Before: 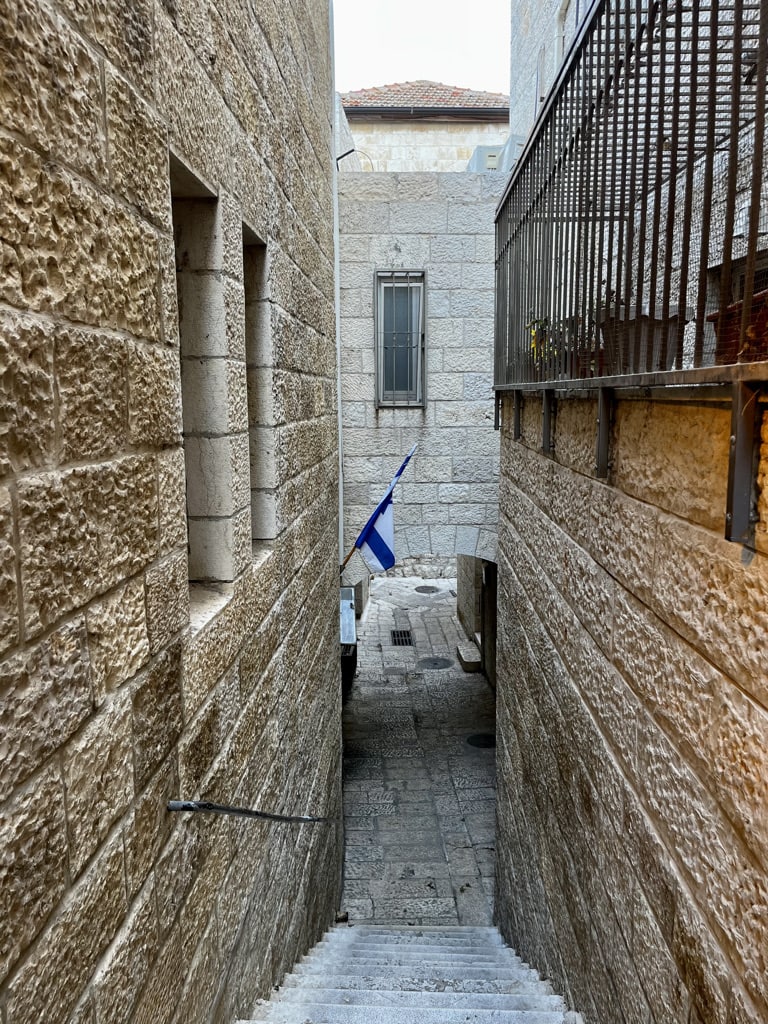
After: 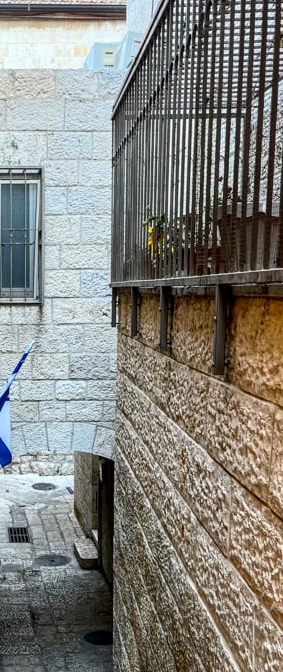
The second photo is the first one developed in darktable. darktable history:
crop and rotate: left 49.936%, top 10.094%, right 13.136%, bottom 24.256%
local contrast: on, module defaults
contrast brightness saturation: contrast 0.2, brightness 0.16, saturation 0.22
